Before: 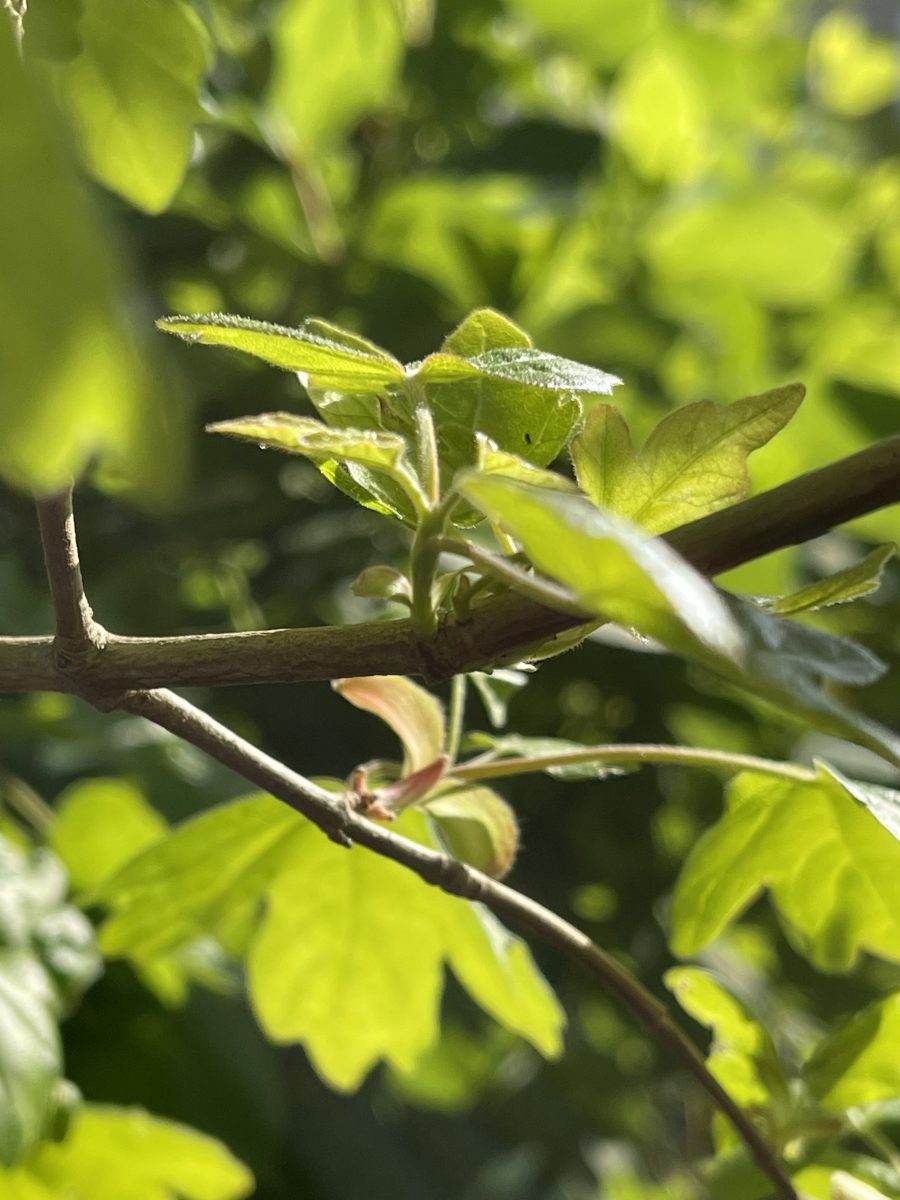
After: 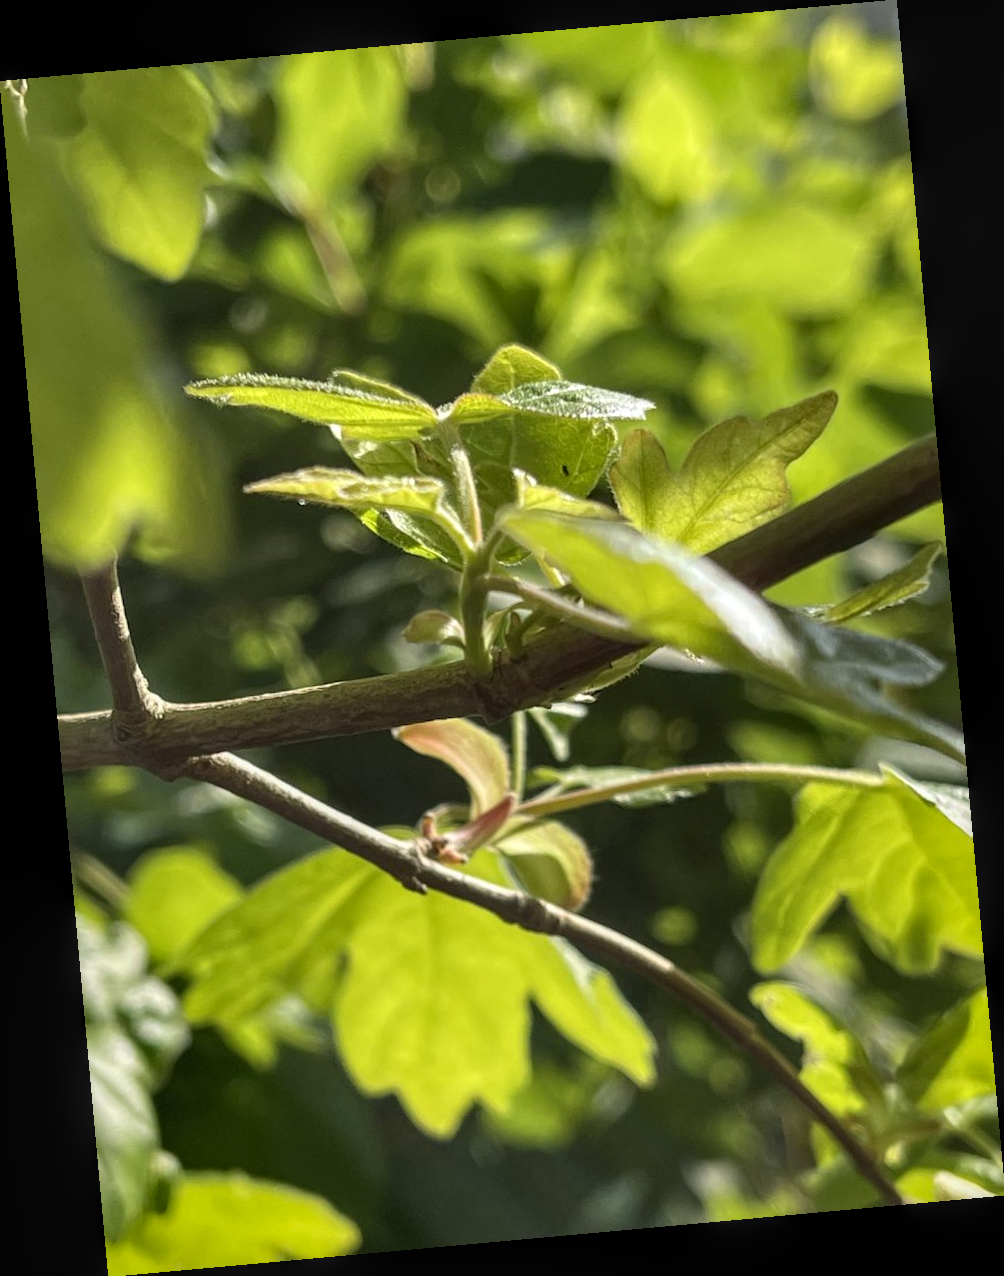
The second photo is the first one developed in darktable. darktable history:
rotate and perspective: rotation -5.2°, automatic cropping off
local contrast: on, module defaults
